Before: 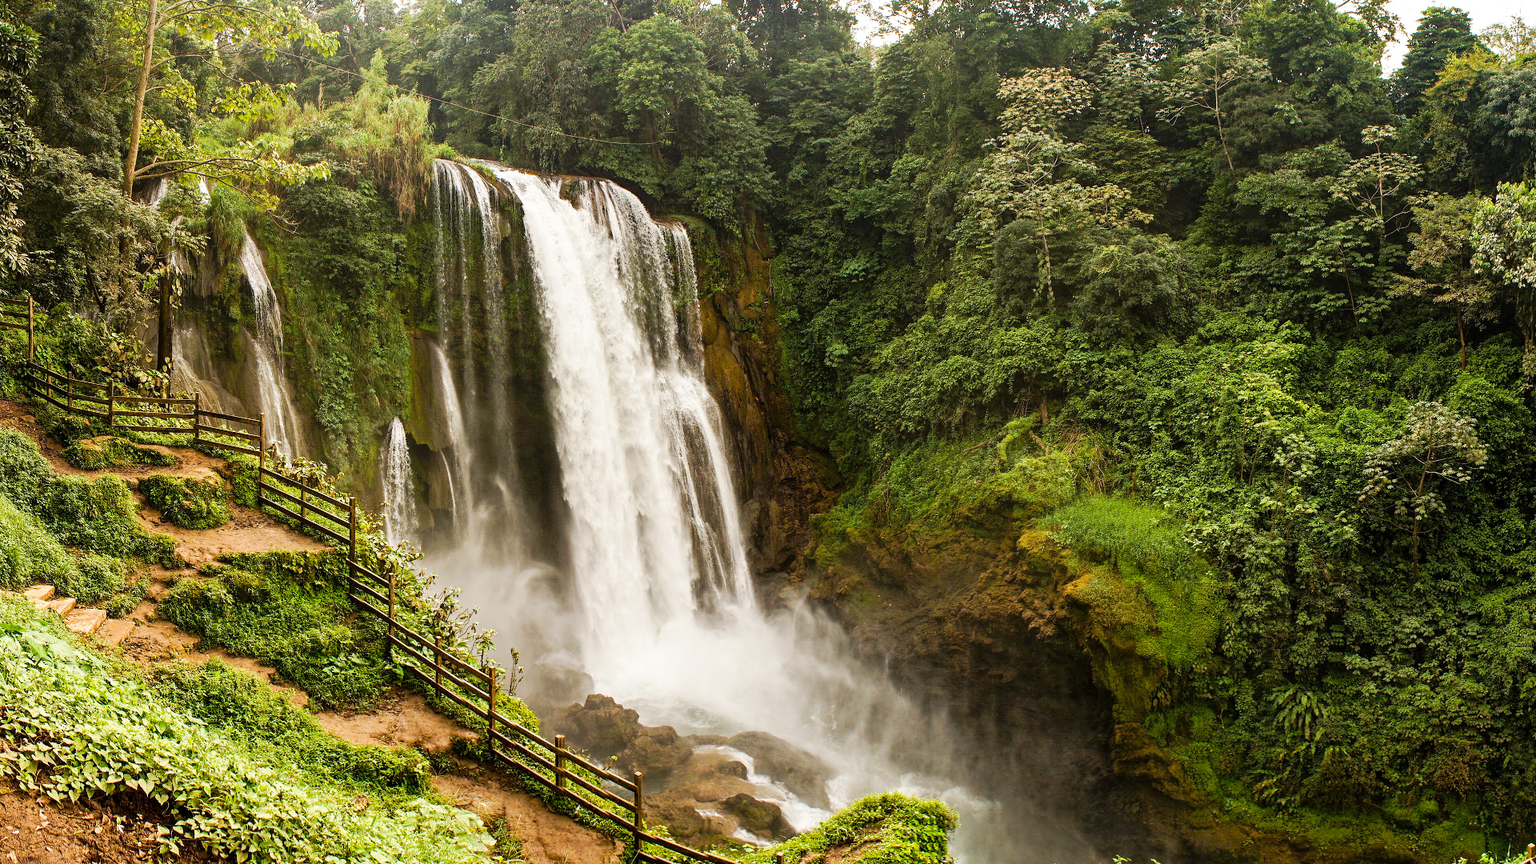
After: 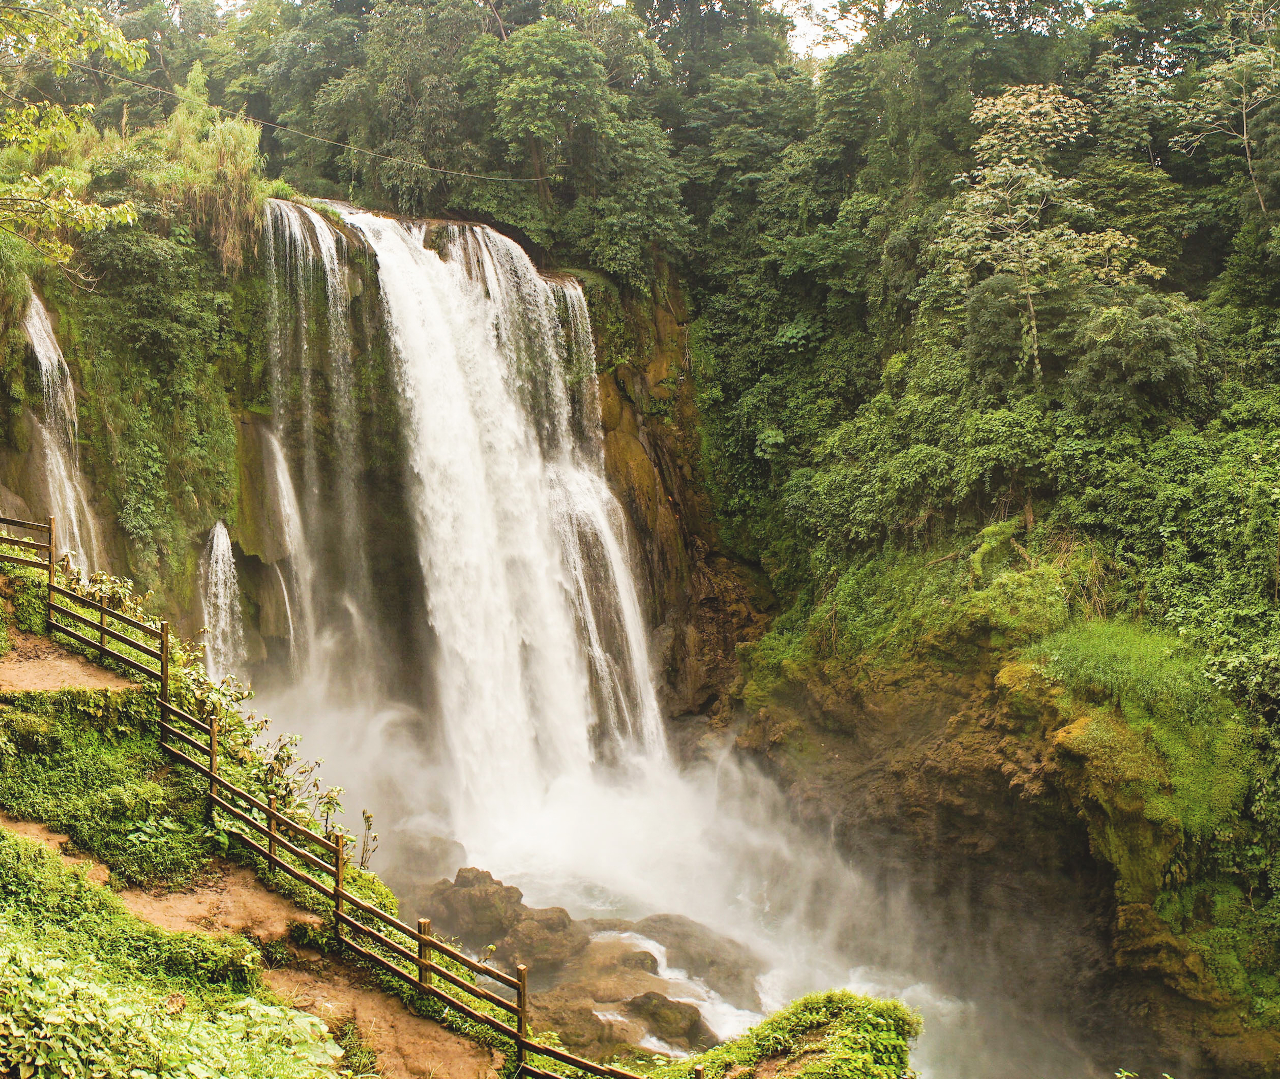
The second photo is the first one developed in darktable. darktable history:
contrast brightness saturation: contrast -0.131, brightness 0.052, saturation -0.119
crop and rotate: left 14.427%, right 18.864%
exposure: exposure 0.243 EV, compensate highlight preservation false
